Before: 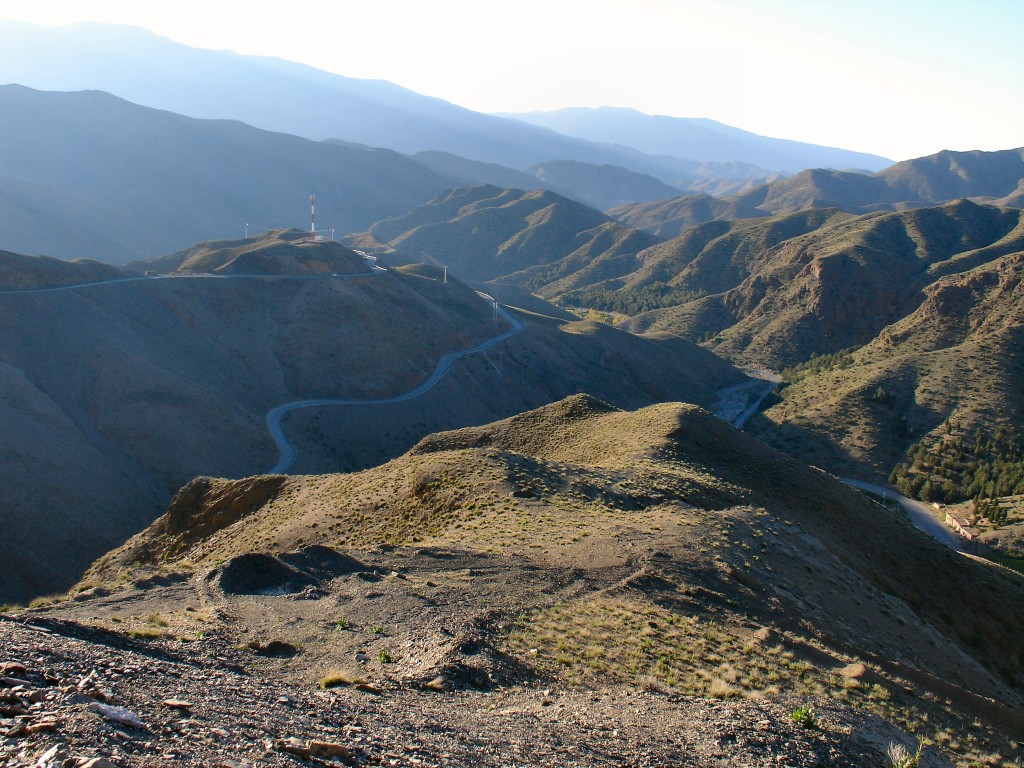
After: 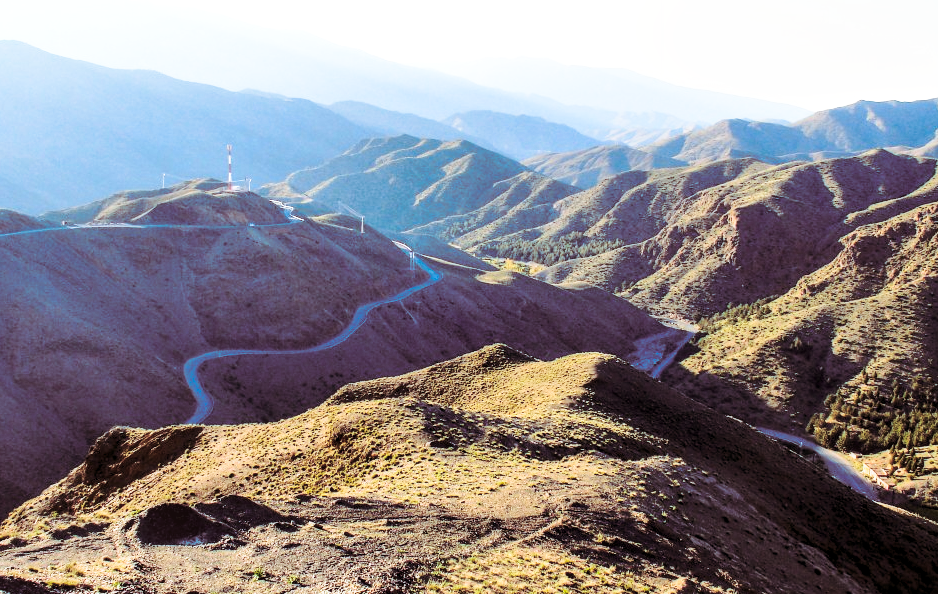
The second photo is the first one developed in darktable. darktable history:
local contrast: on, module defaults
exposure: black level correction 0.009, compensate highlight preservation false
crop: left 8.155%, top 6.611%, bottom 15.385%
base curve: curves: ch0 [(0, 0) (0.028, 0.03) (0.121, 0.232) (0.46, 0.748) (0.859, 0.968) (1, 1)], preserve colors none
contrast brightness saturation: contrast 0.2, brightness 0.16, saturation 0.22
split-toning: shadows › saturation 0.41, highlights › saturation 0, compress 33.55%
